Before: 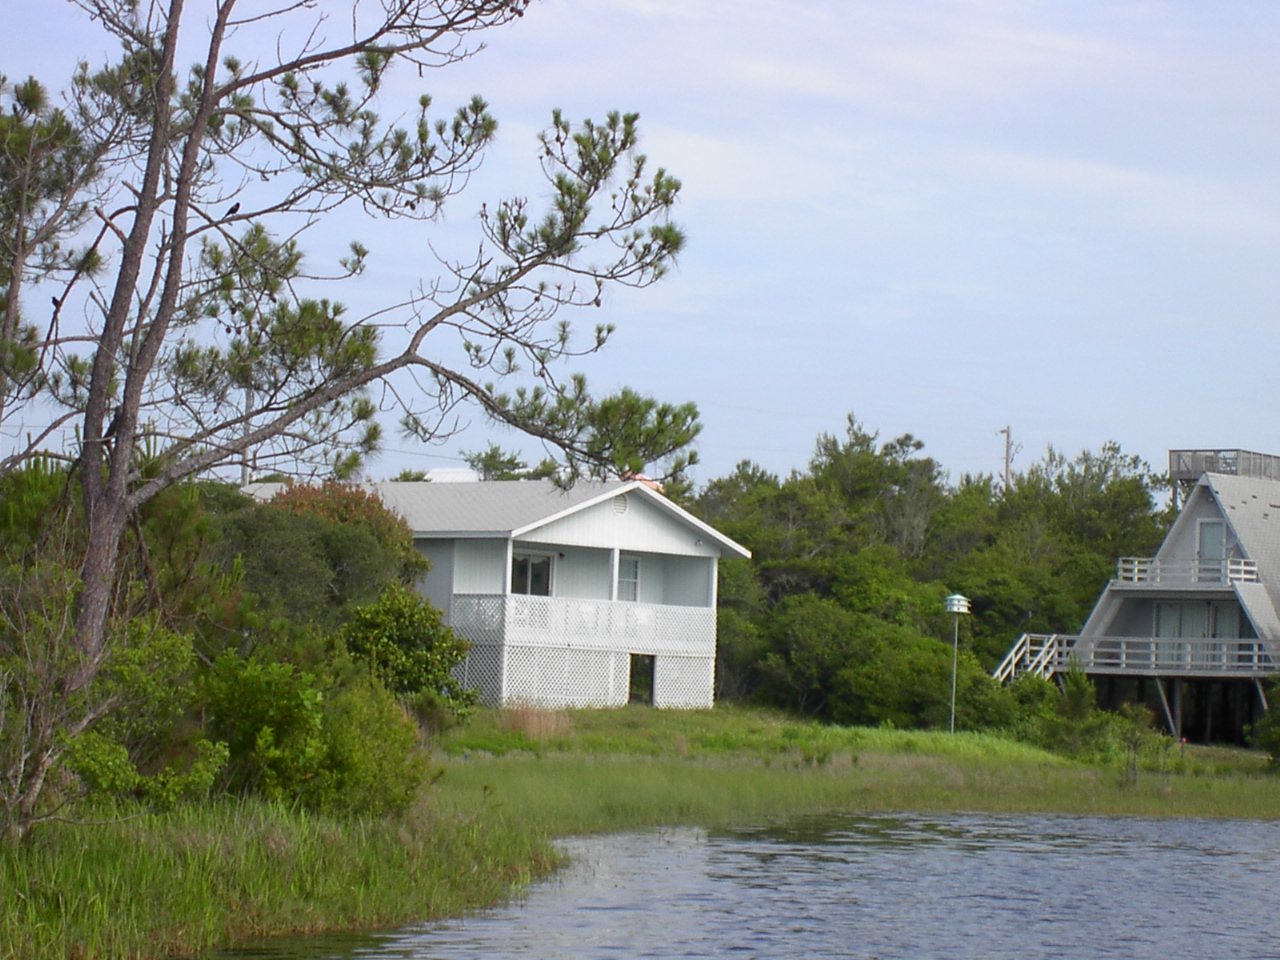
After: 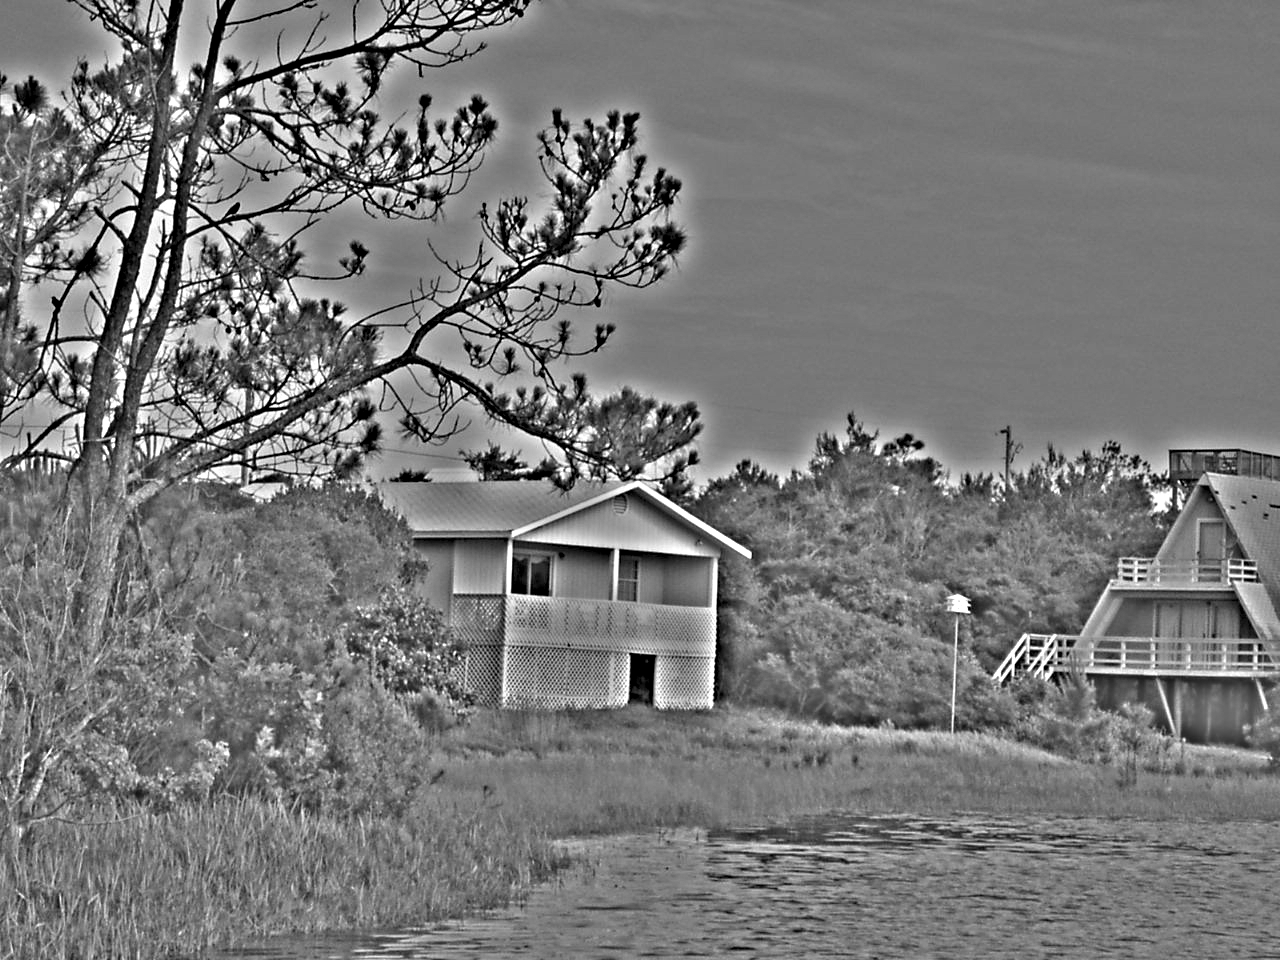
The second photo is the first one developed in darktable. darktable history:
velvia: strength 17%
highpass: on, module defaults
